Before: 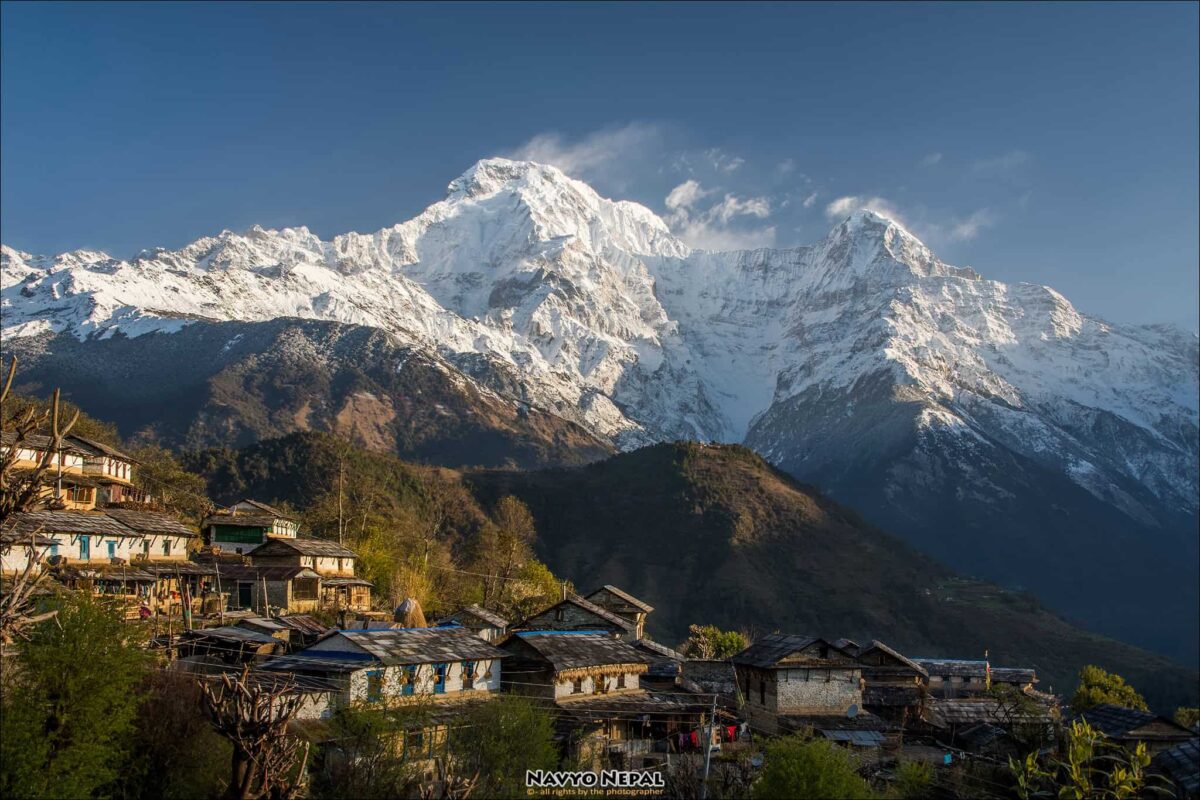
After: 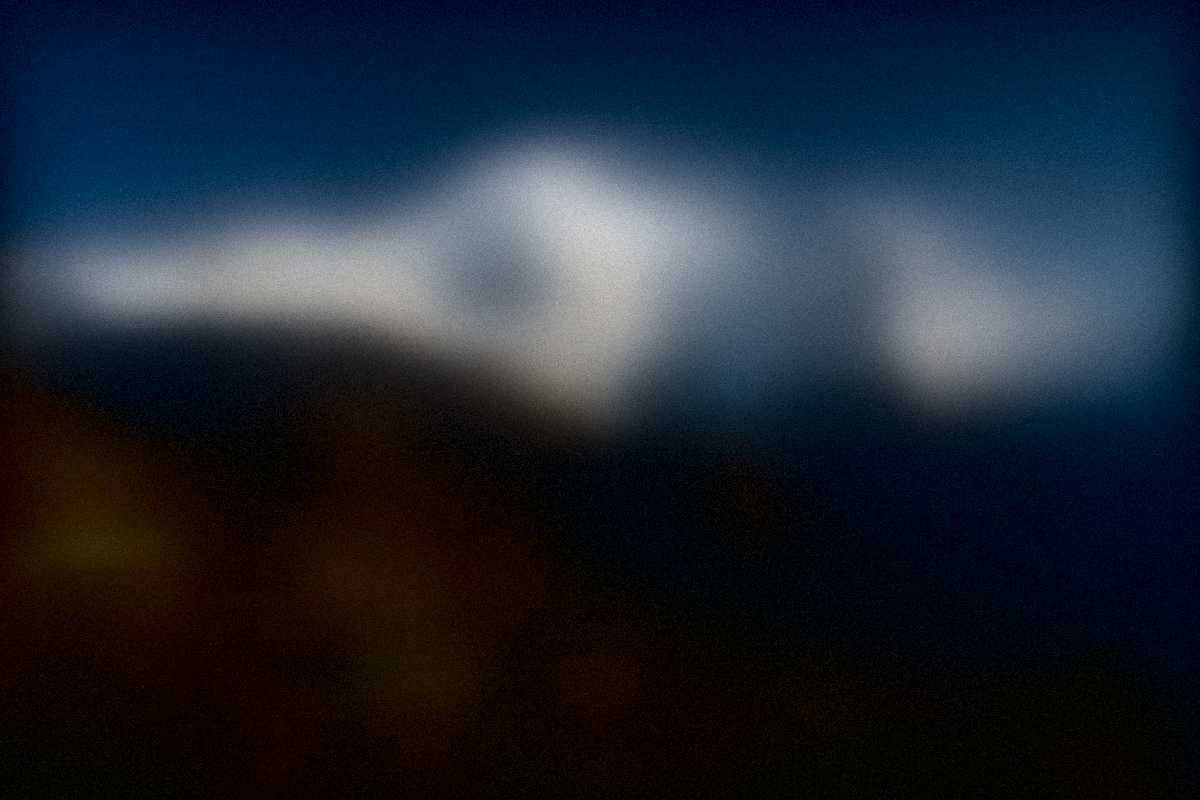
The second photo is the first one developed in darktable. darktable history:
contrast brightness saturation: contrast 0.04, saturation 0.16
lowpass: radius 31.92, contrast 1.72, brightness -0.98, saturation 0.94
grain: mid-tones bias 0%
